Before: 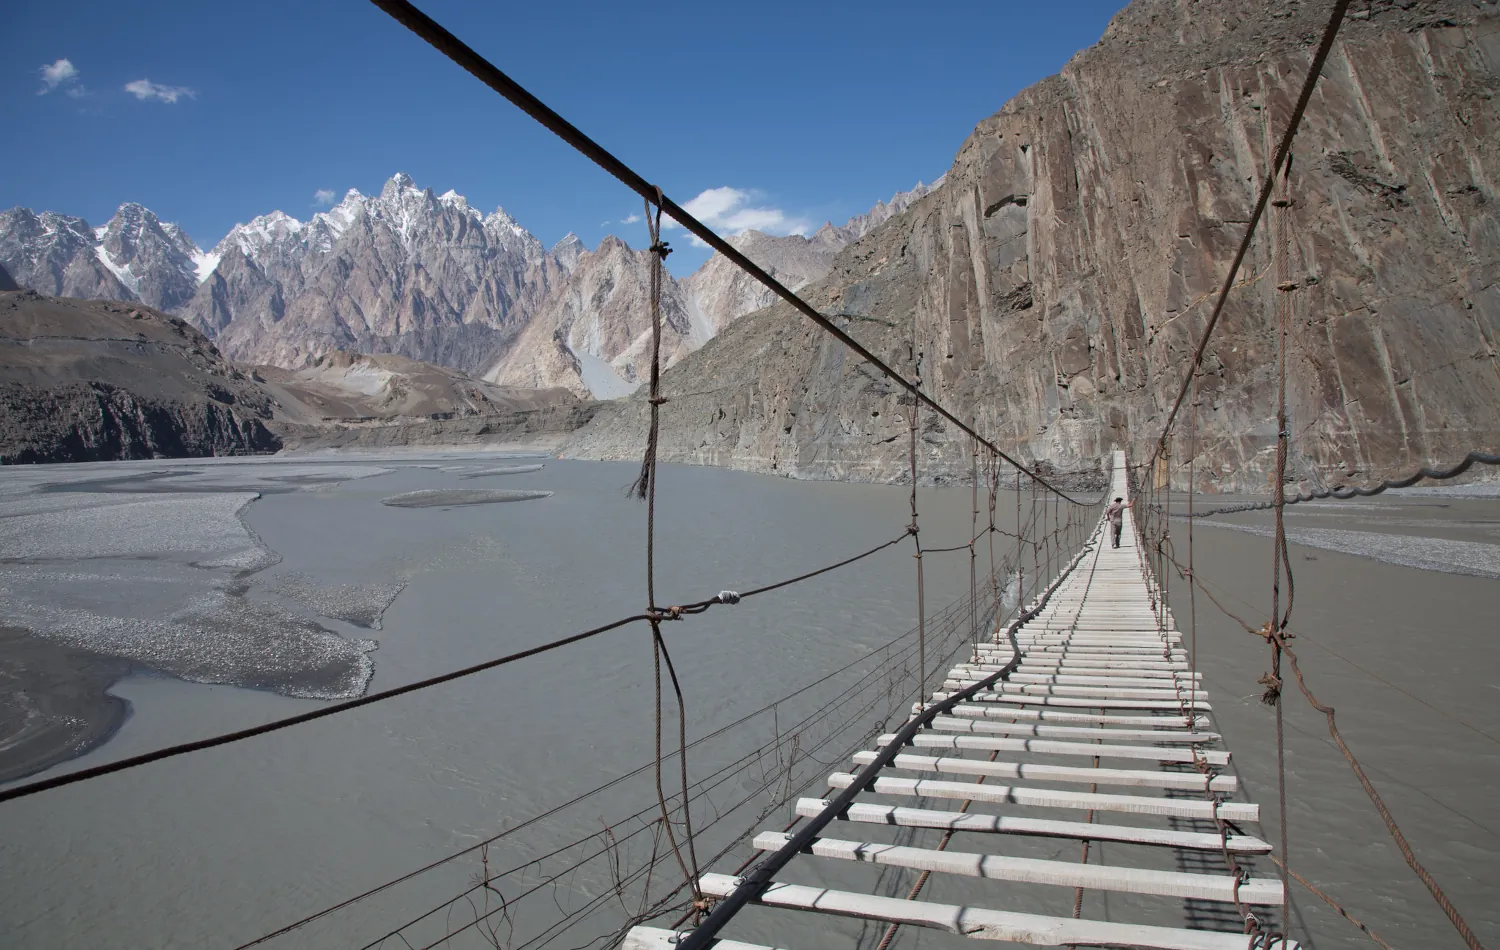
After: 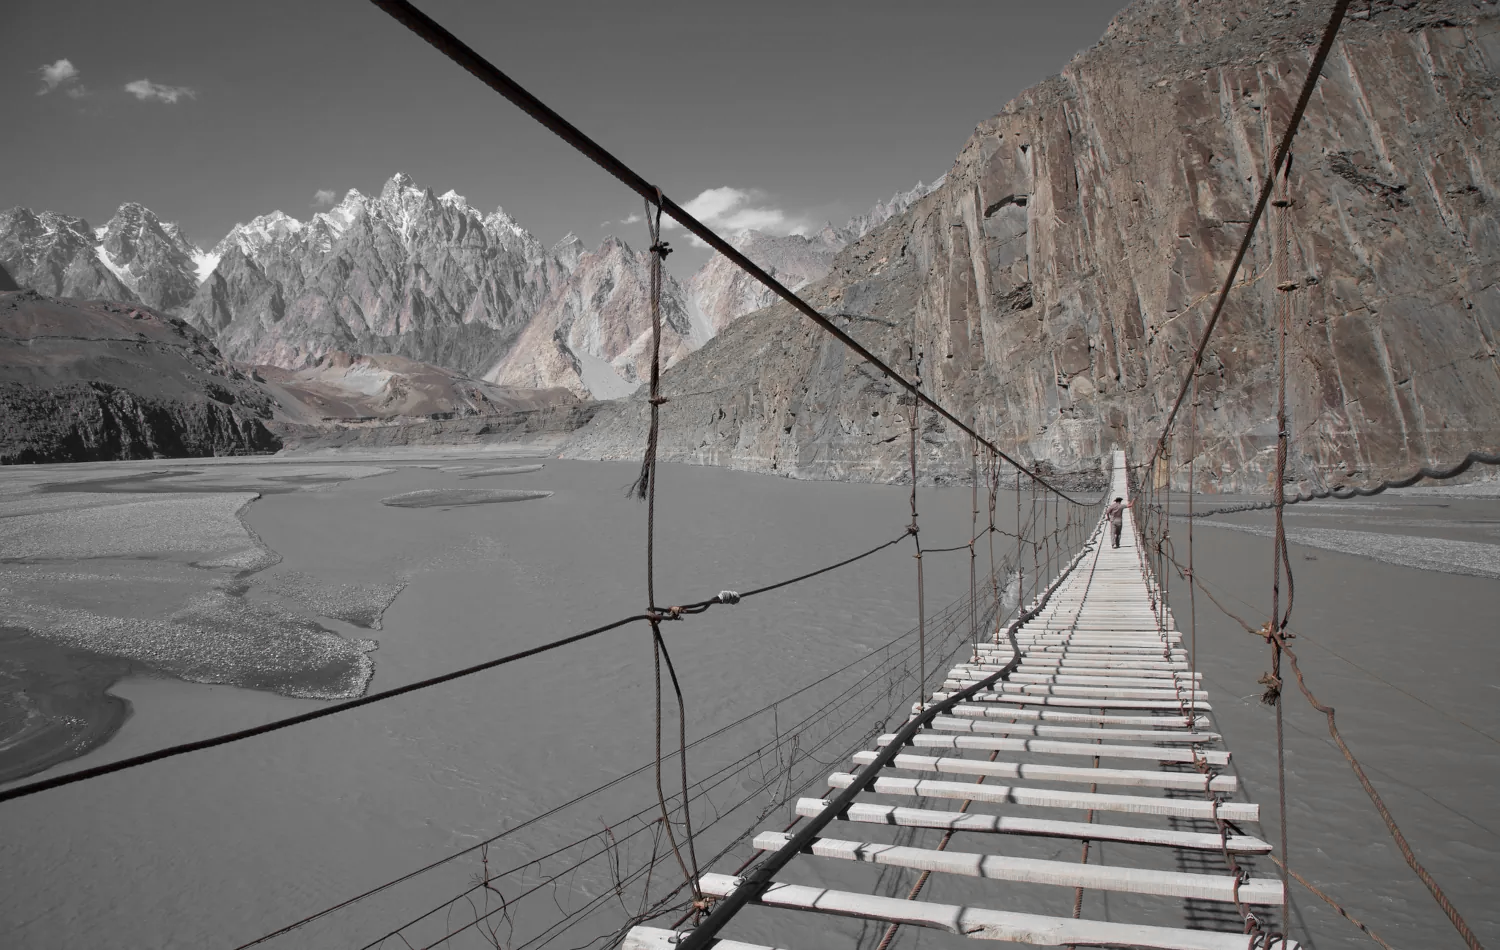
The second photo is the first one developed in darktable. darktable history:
color zones: curves: ch0 [(0, 0.447) (0.184, 0.543) (0.323, 0.476) (0.429, 0.445) (0.571, 0.443) (0.714, 0.451) (0.857, 0.452) (1, 0.447)]; ch1 [(0, 0.464) (0.176, 0.46) (0.287, 0.177) (0.429, 0.002) (0.571, 0) (0.714, 0) (0.857, 0) (1, 0.464)]
